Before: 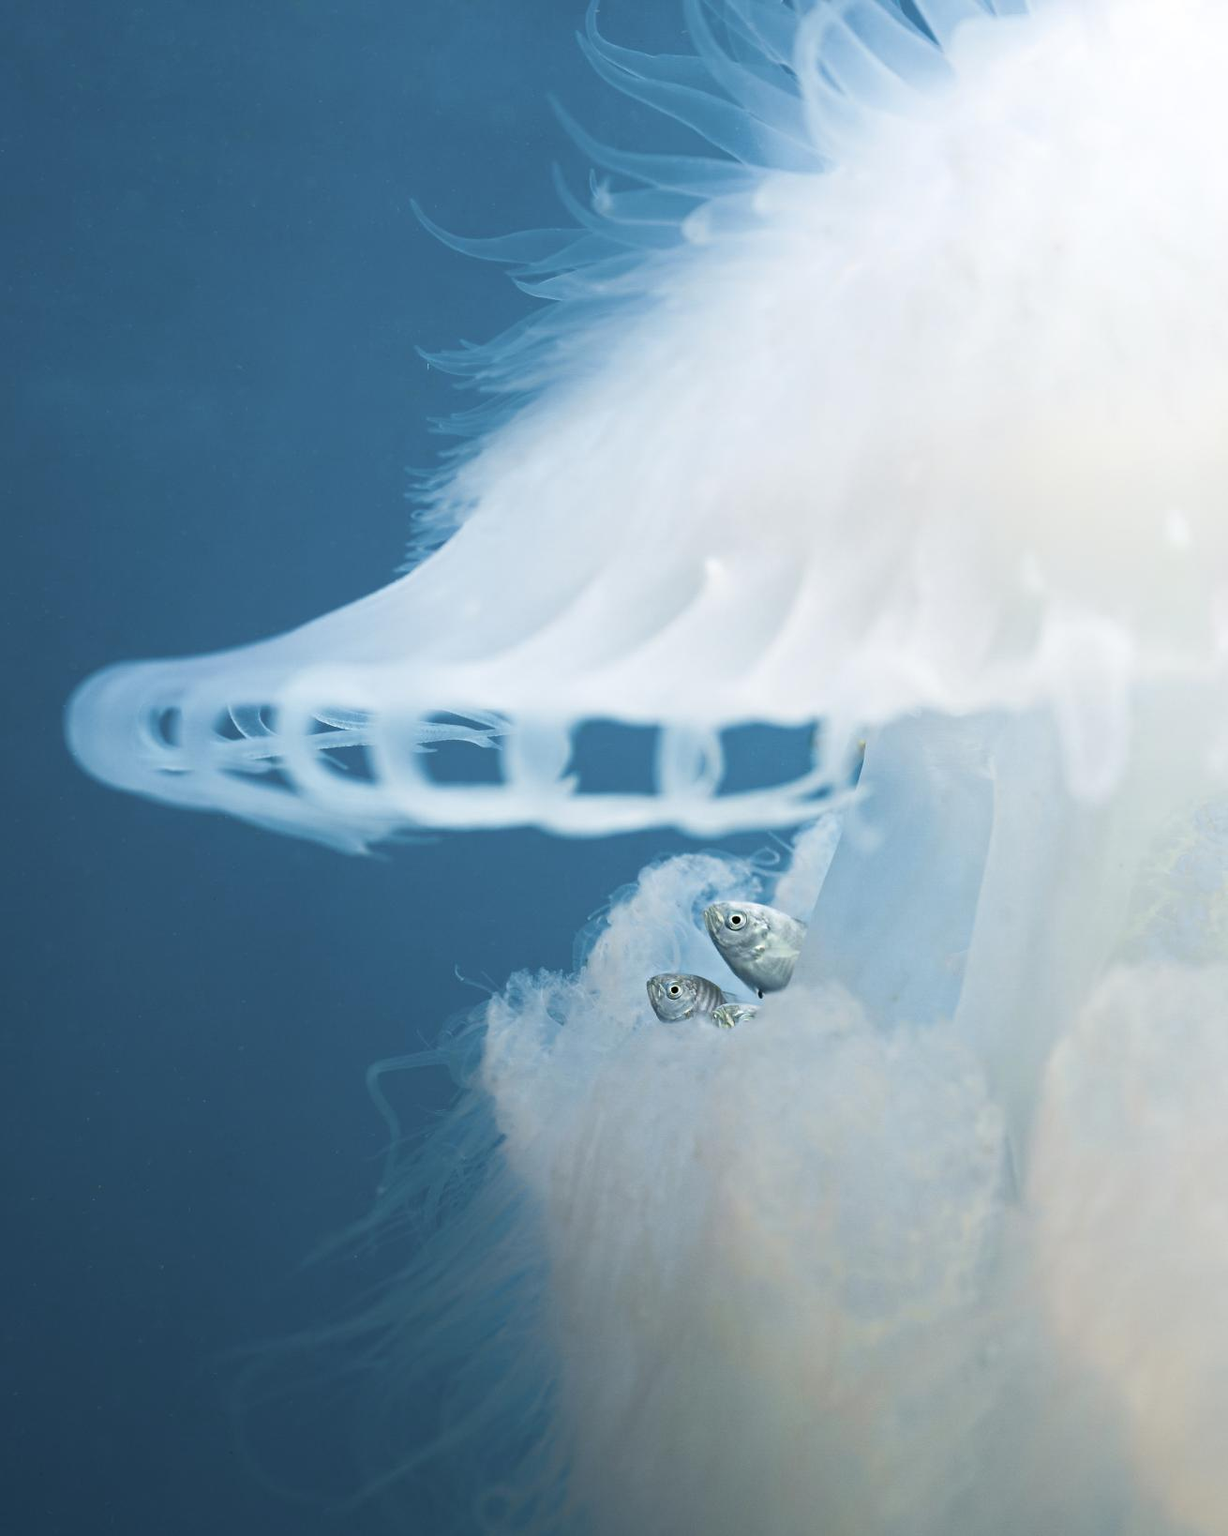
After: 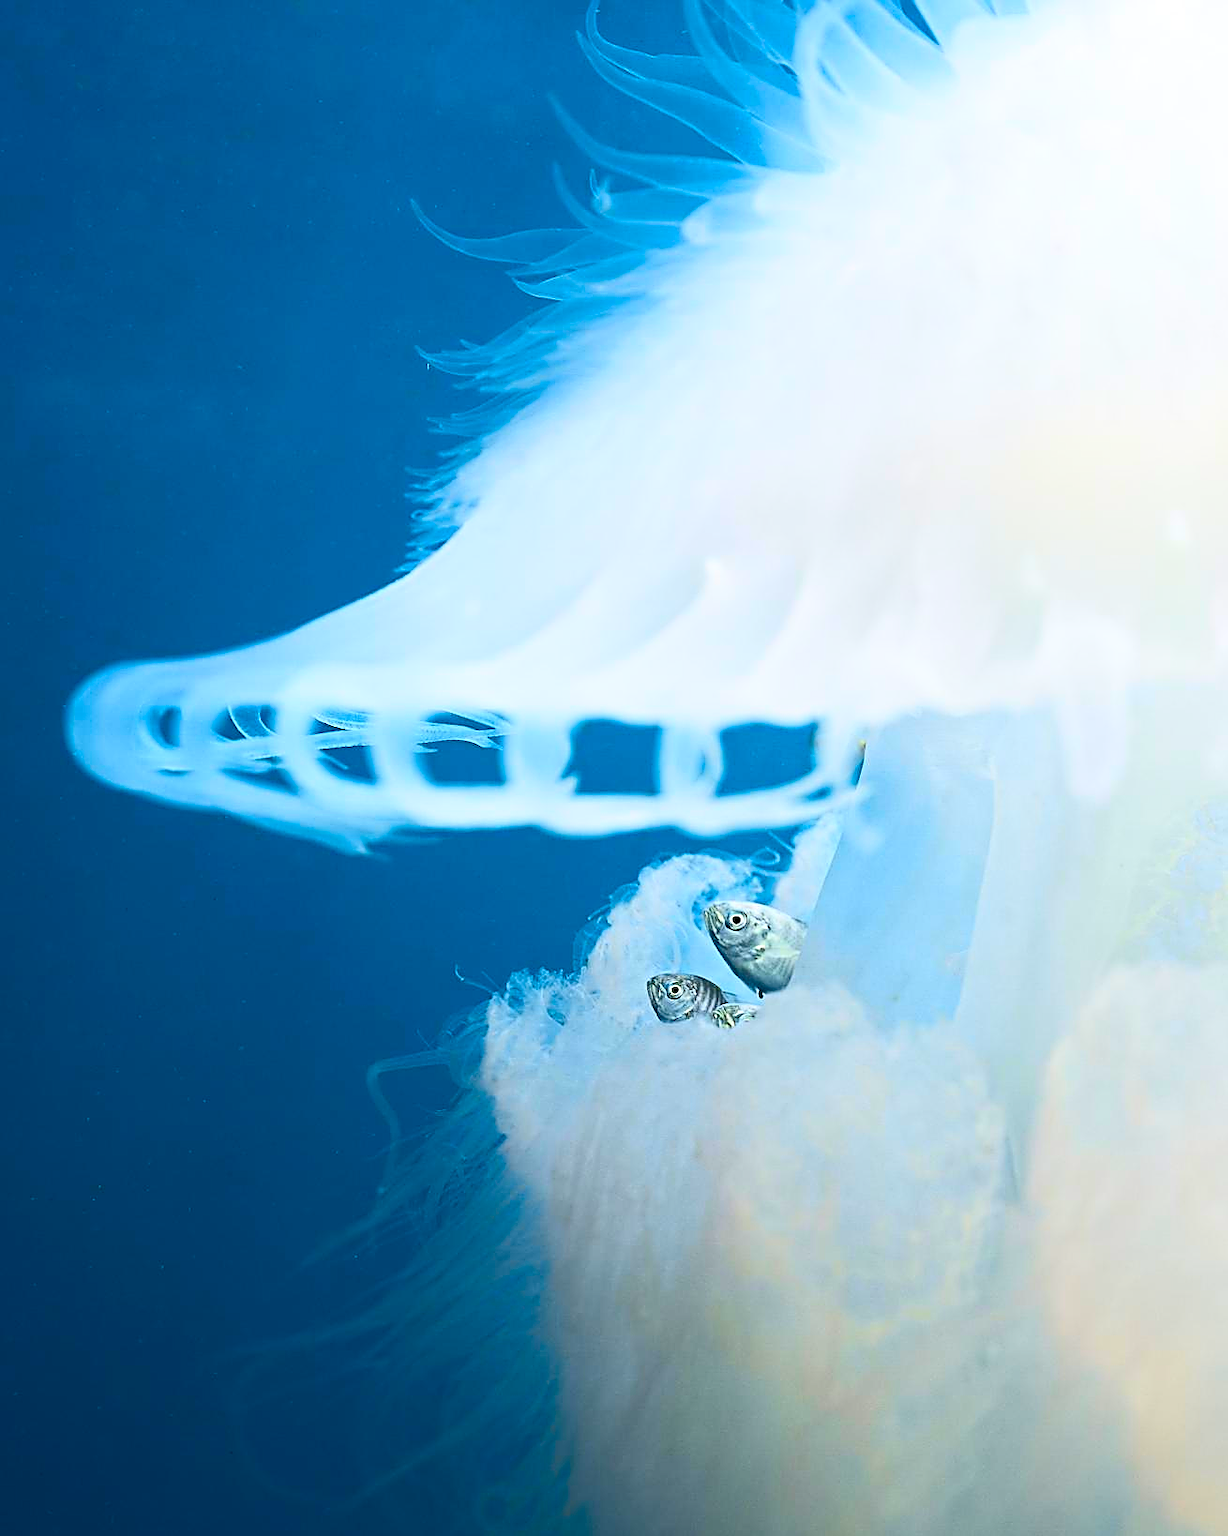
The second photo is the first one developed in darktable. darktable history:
contrast brightness saturation: contrast 0.26, brightness 0.02, saturation 0.87
sharpen: radius 1.685, amount 1.294
